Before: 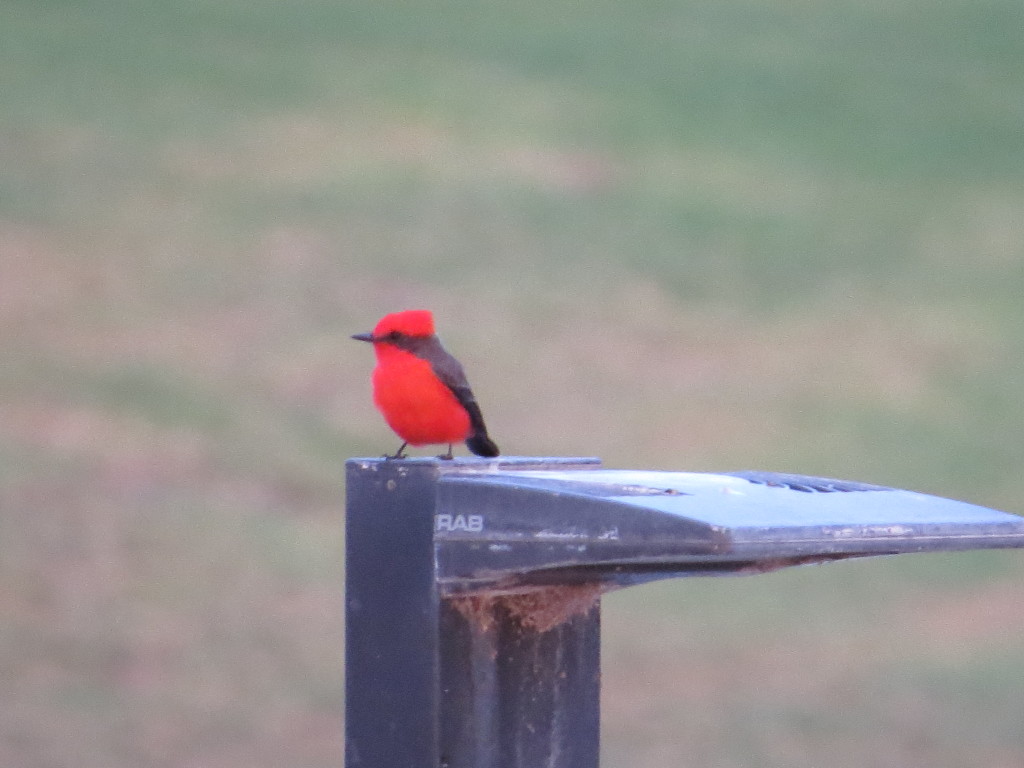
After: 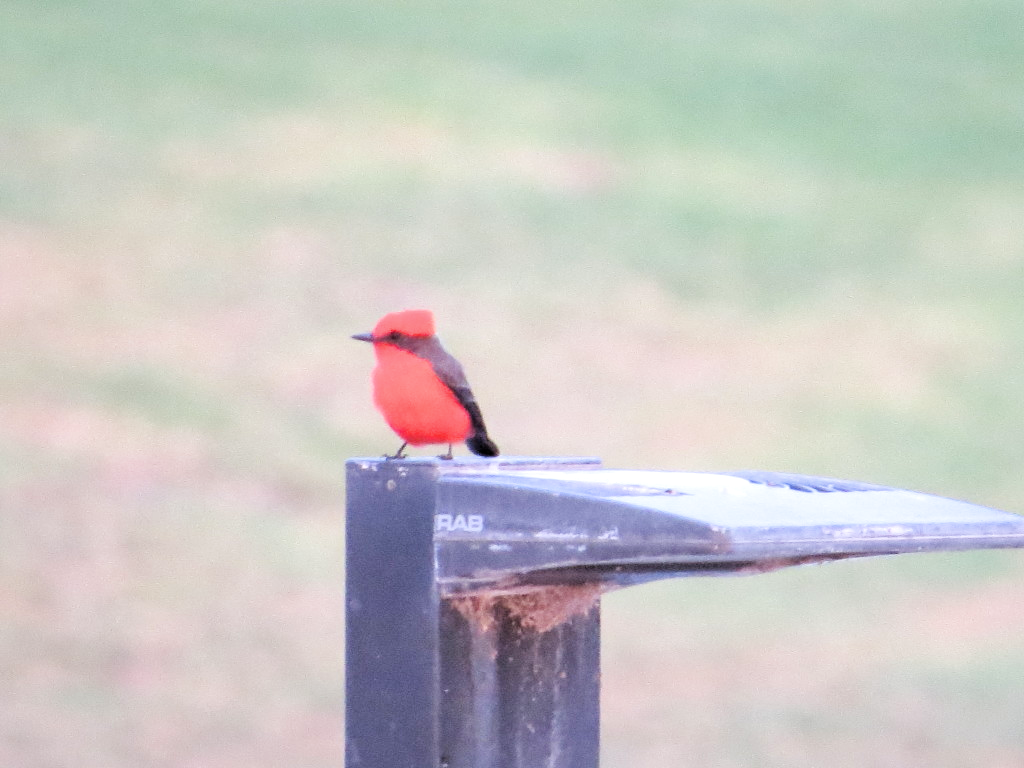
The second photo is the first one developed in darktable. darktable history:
exposure: exposure 1.234 EV, compensate exposure bias true, compensate highlight preservation false
filmic rgb: black relative exposure -3.3 EV, white relative exposure 3.45 EV, hardness 2.36, contrast 1.103
local contrast: mode bilateral grid, contrast 20, coarseness 51, detail 119%, midtone range 0.2
